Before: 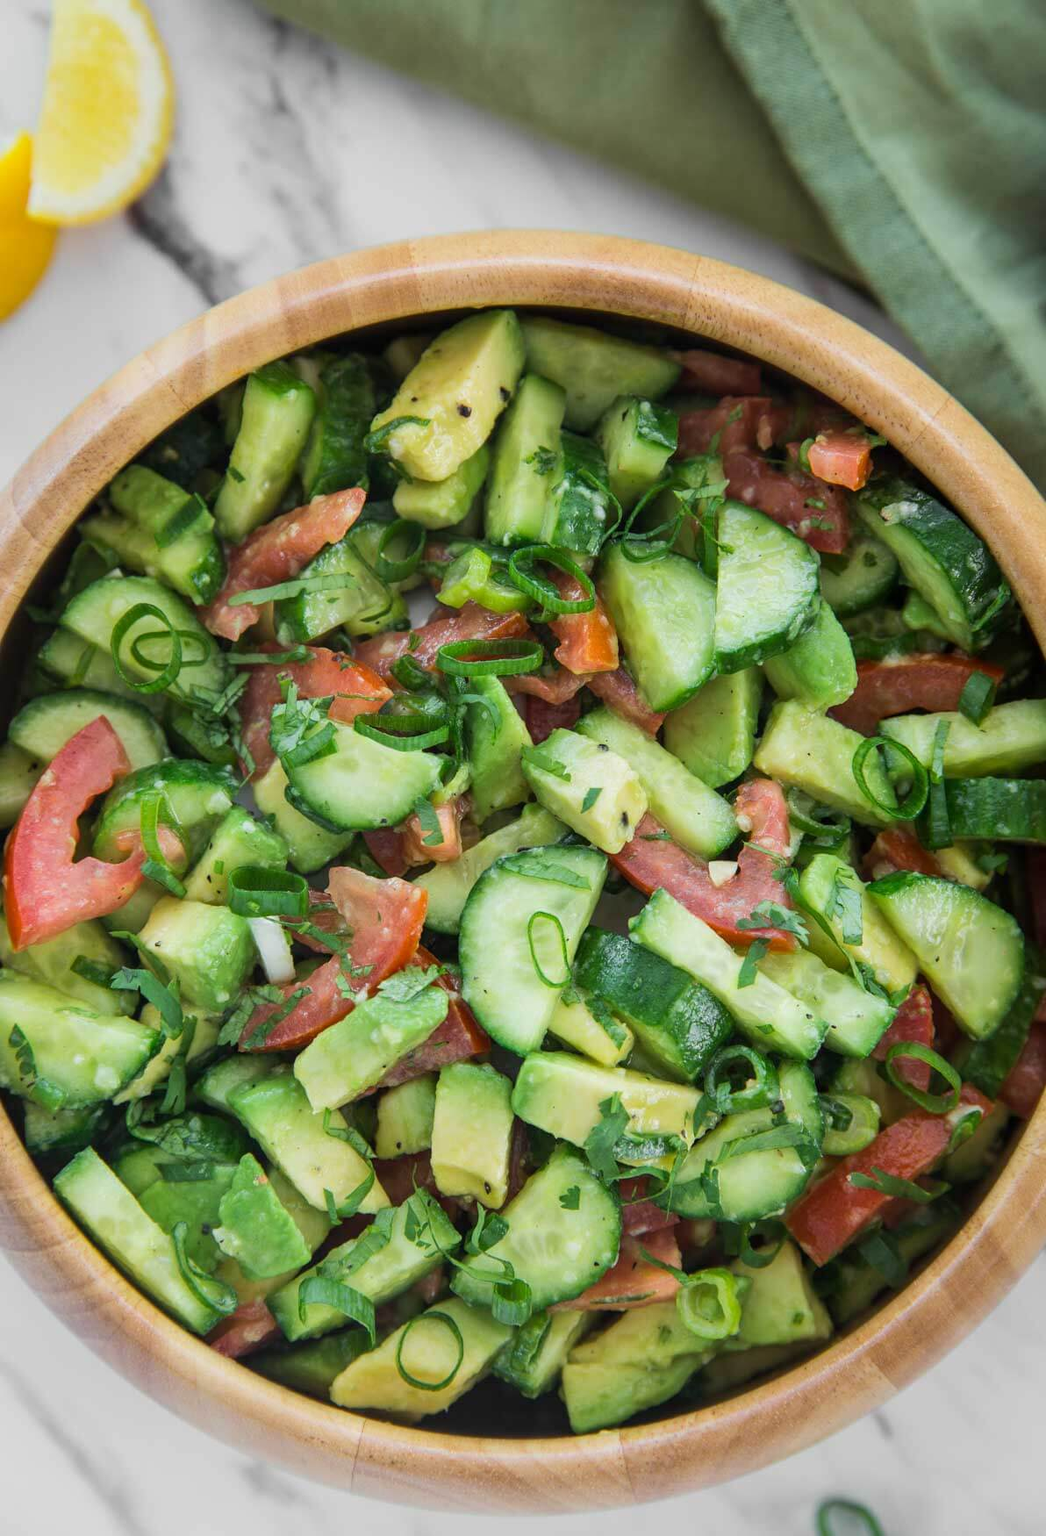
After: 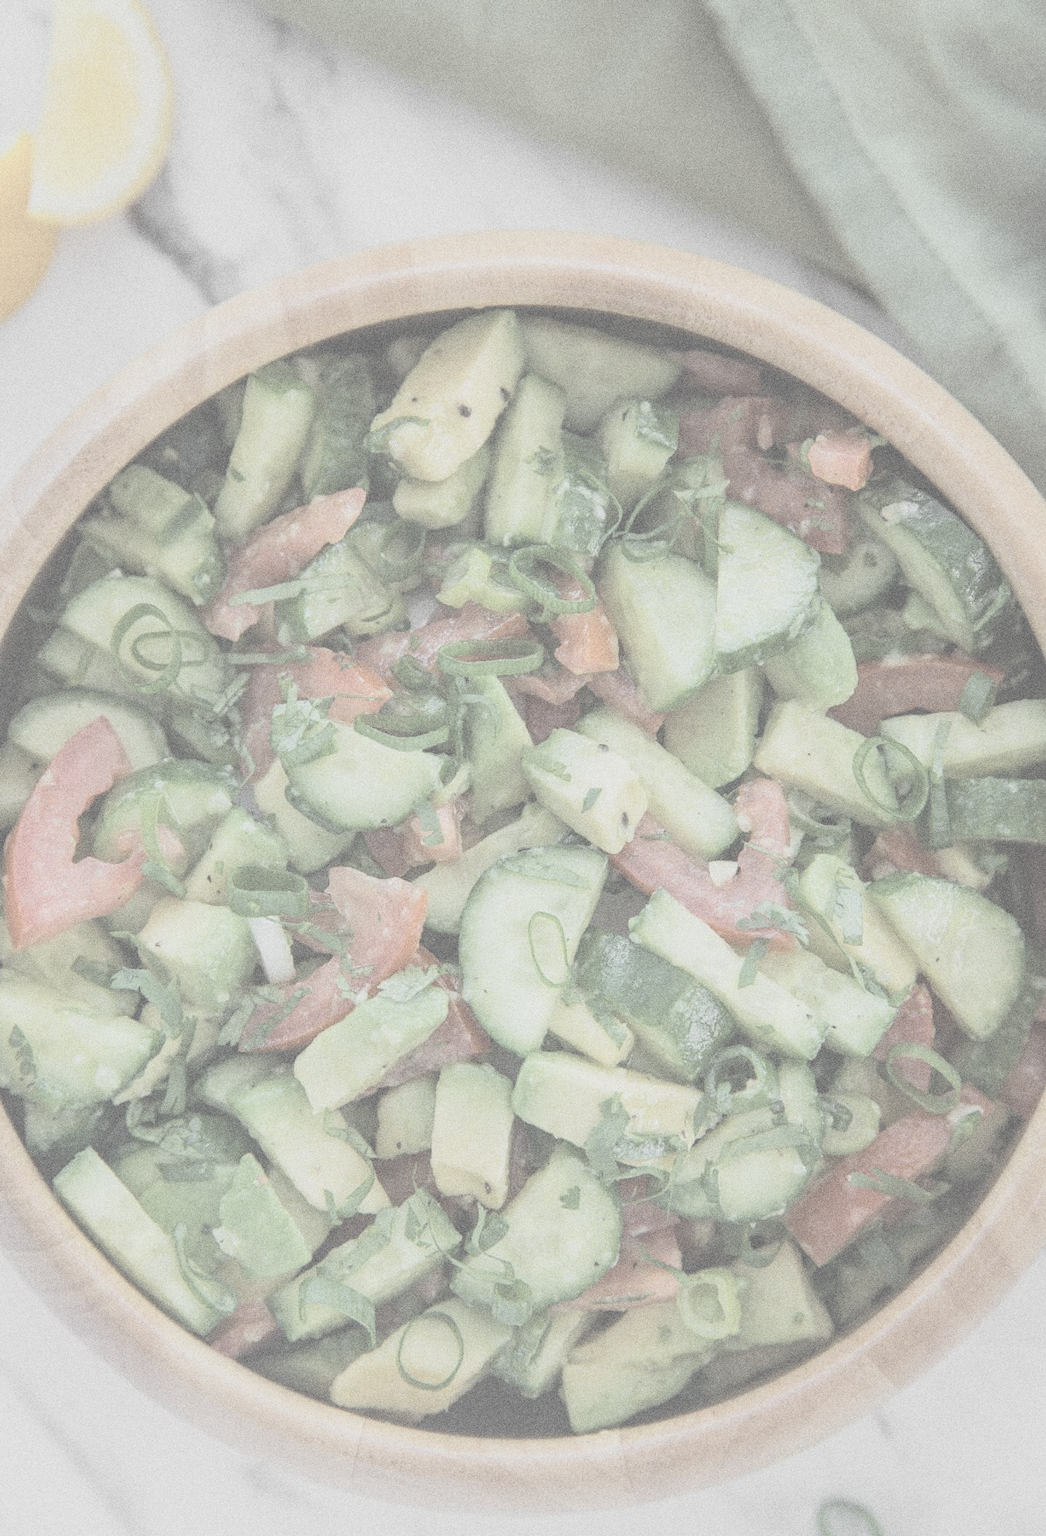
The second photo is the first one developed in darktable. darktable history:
contrast brightness saturation: contrast -0.32, brightness 0.75, saturation -0.78
grain: coarseness 0.09 ISO, strength 40%
